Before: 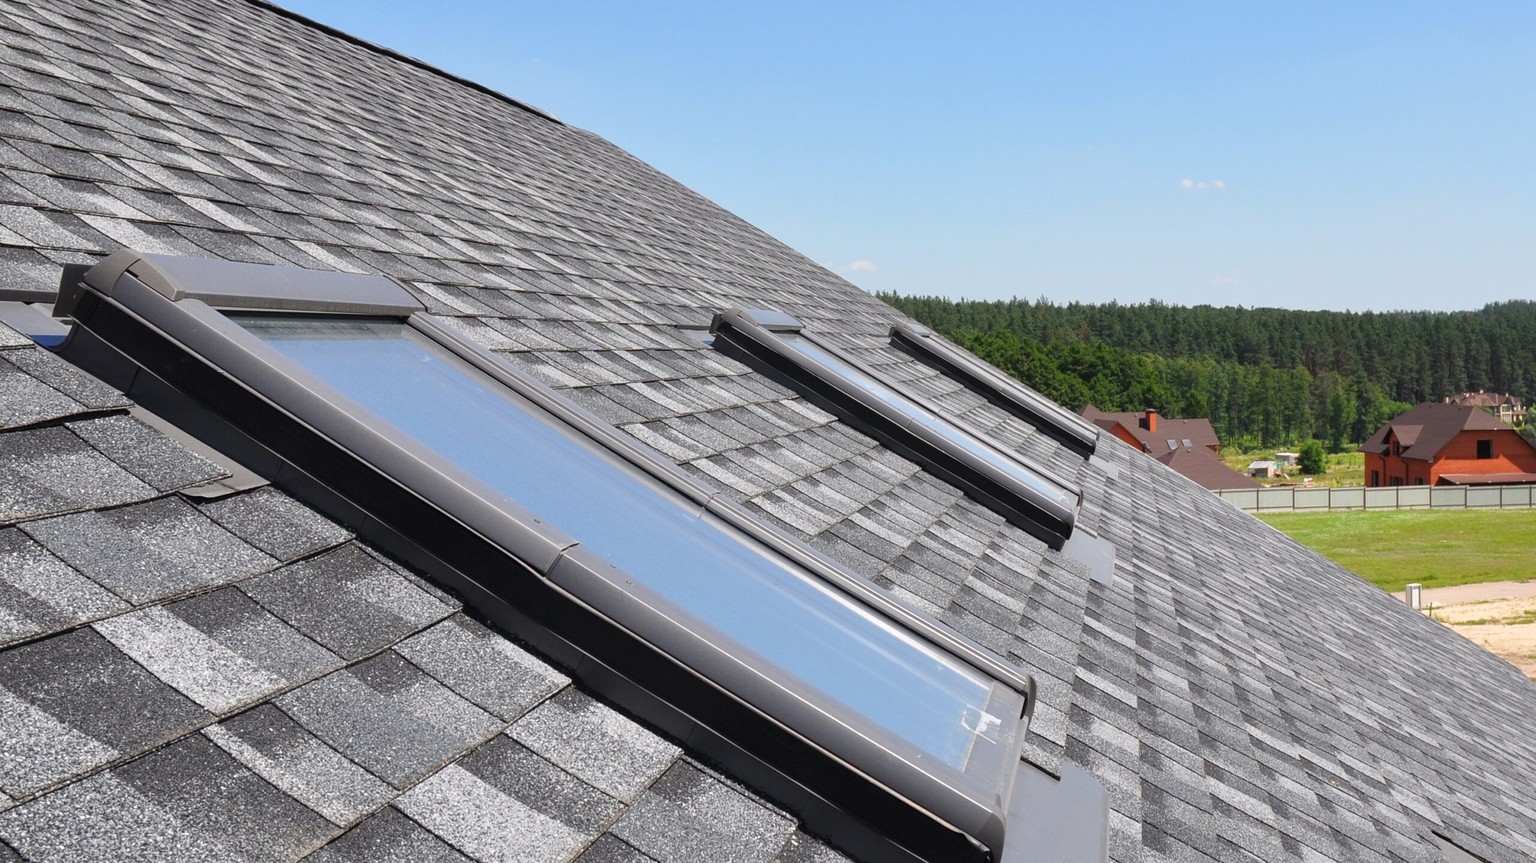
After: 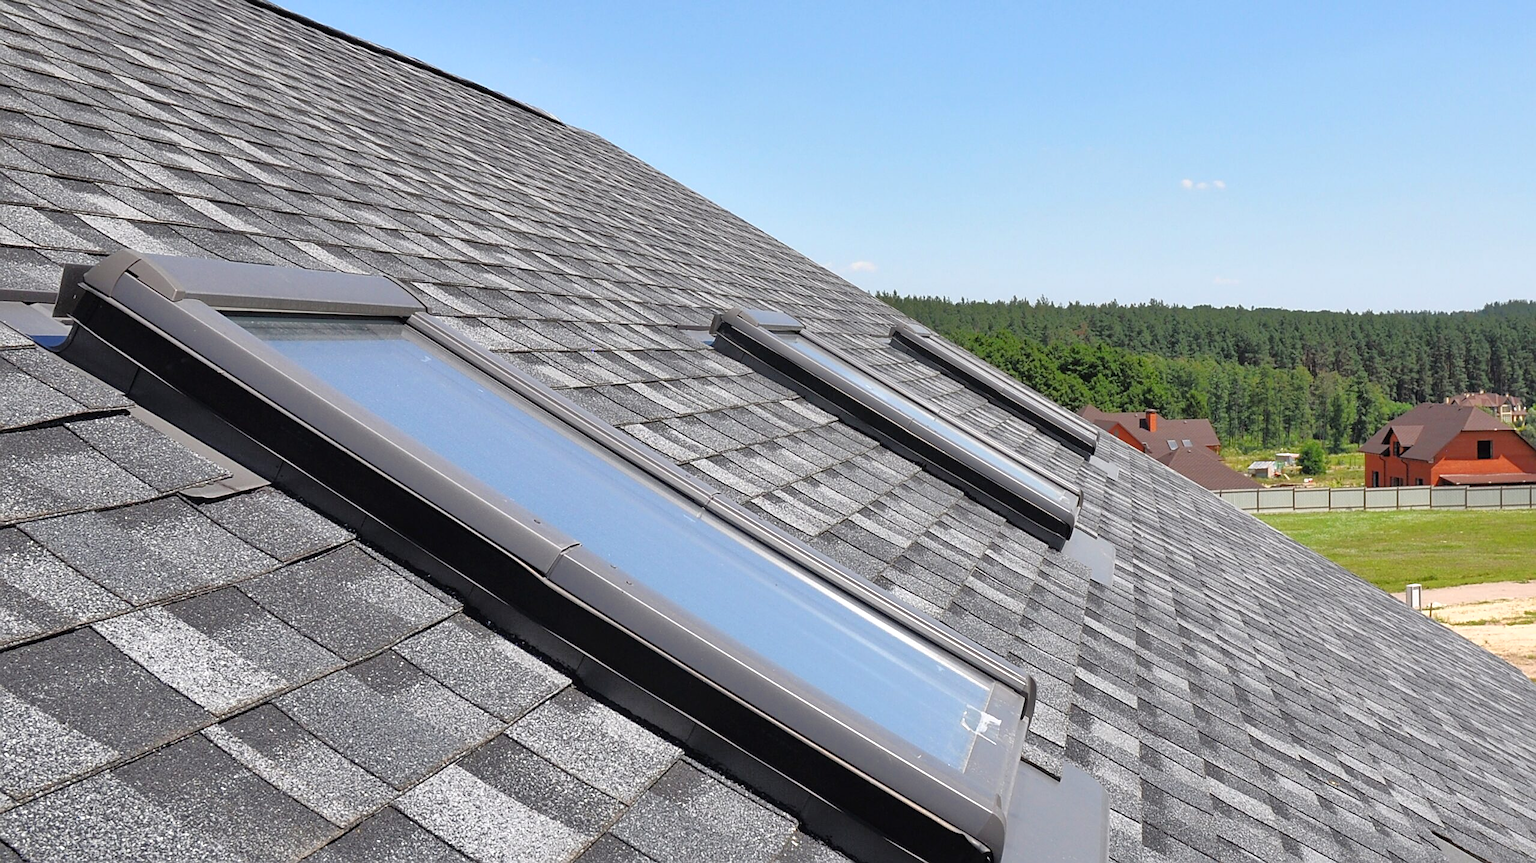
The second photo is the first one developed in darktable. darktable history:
tone equalizer: -8 EV -0.52 EV, -7 EV -0.297 EV, -6 EV -0.122 EV, -5 EV 0.401 EV, -4 EV 0.947 EV, -3 EV 0.776 EV, -2 EV -0.012 EV, -1 EV 0.137 EV, +0 EV -0.029 EV, luminance estimator HSV value / RGB max
sharpen: on, module defaults
